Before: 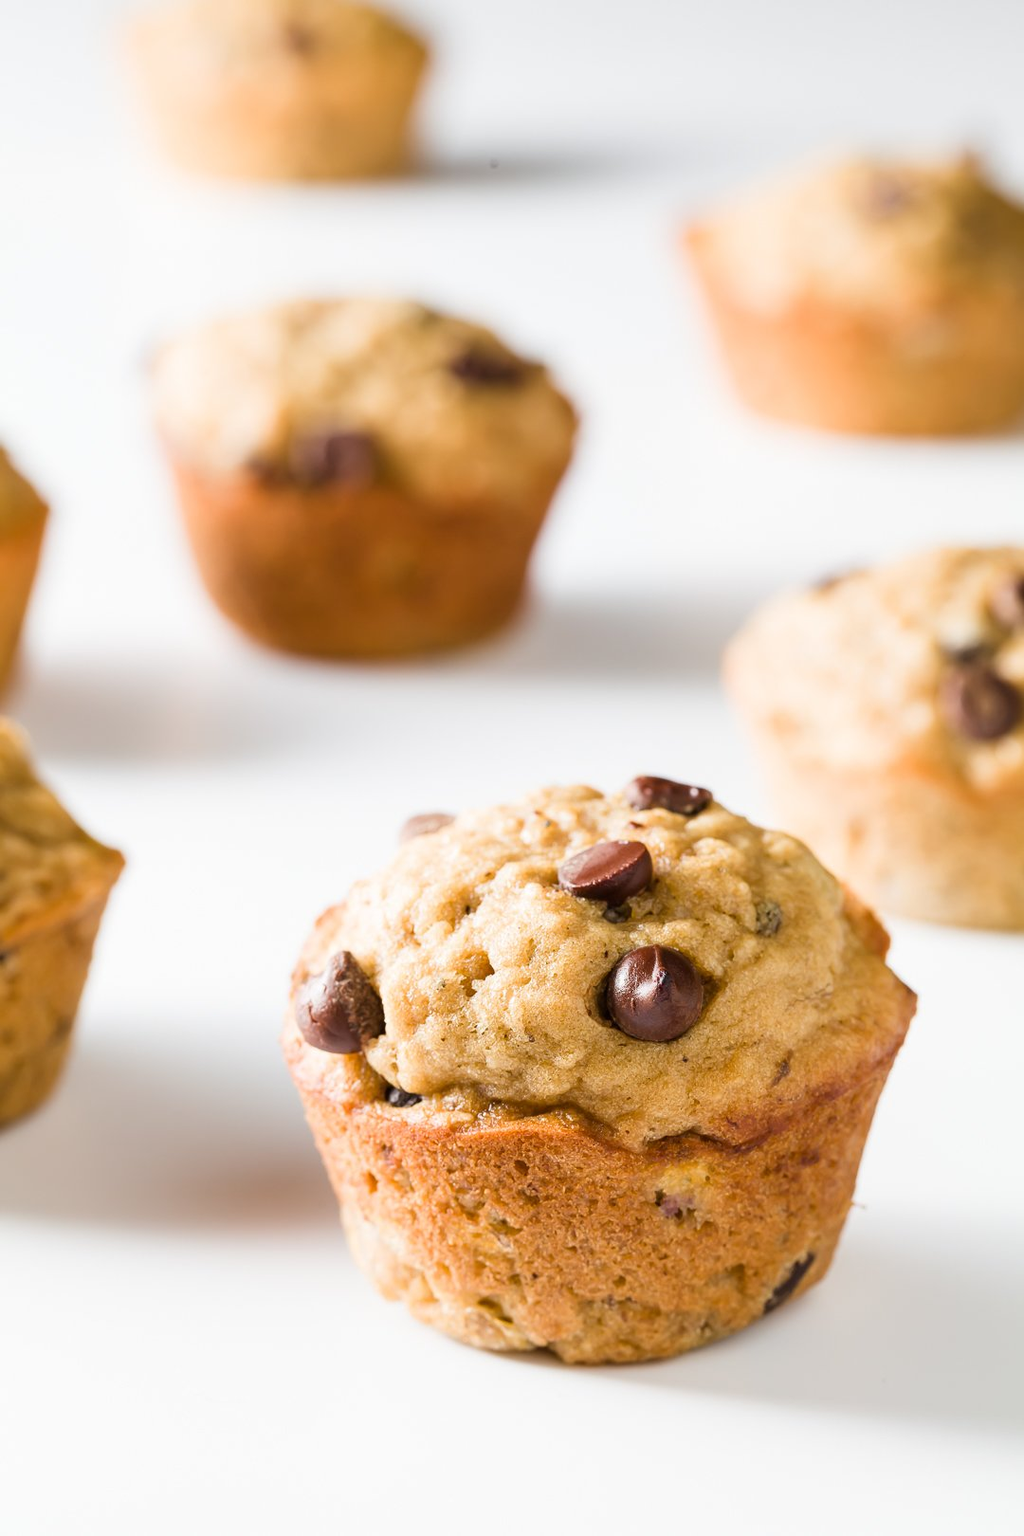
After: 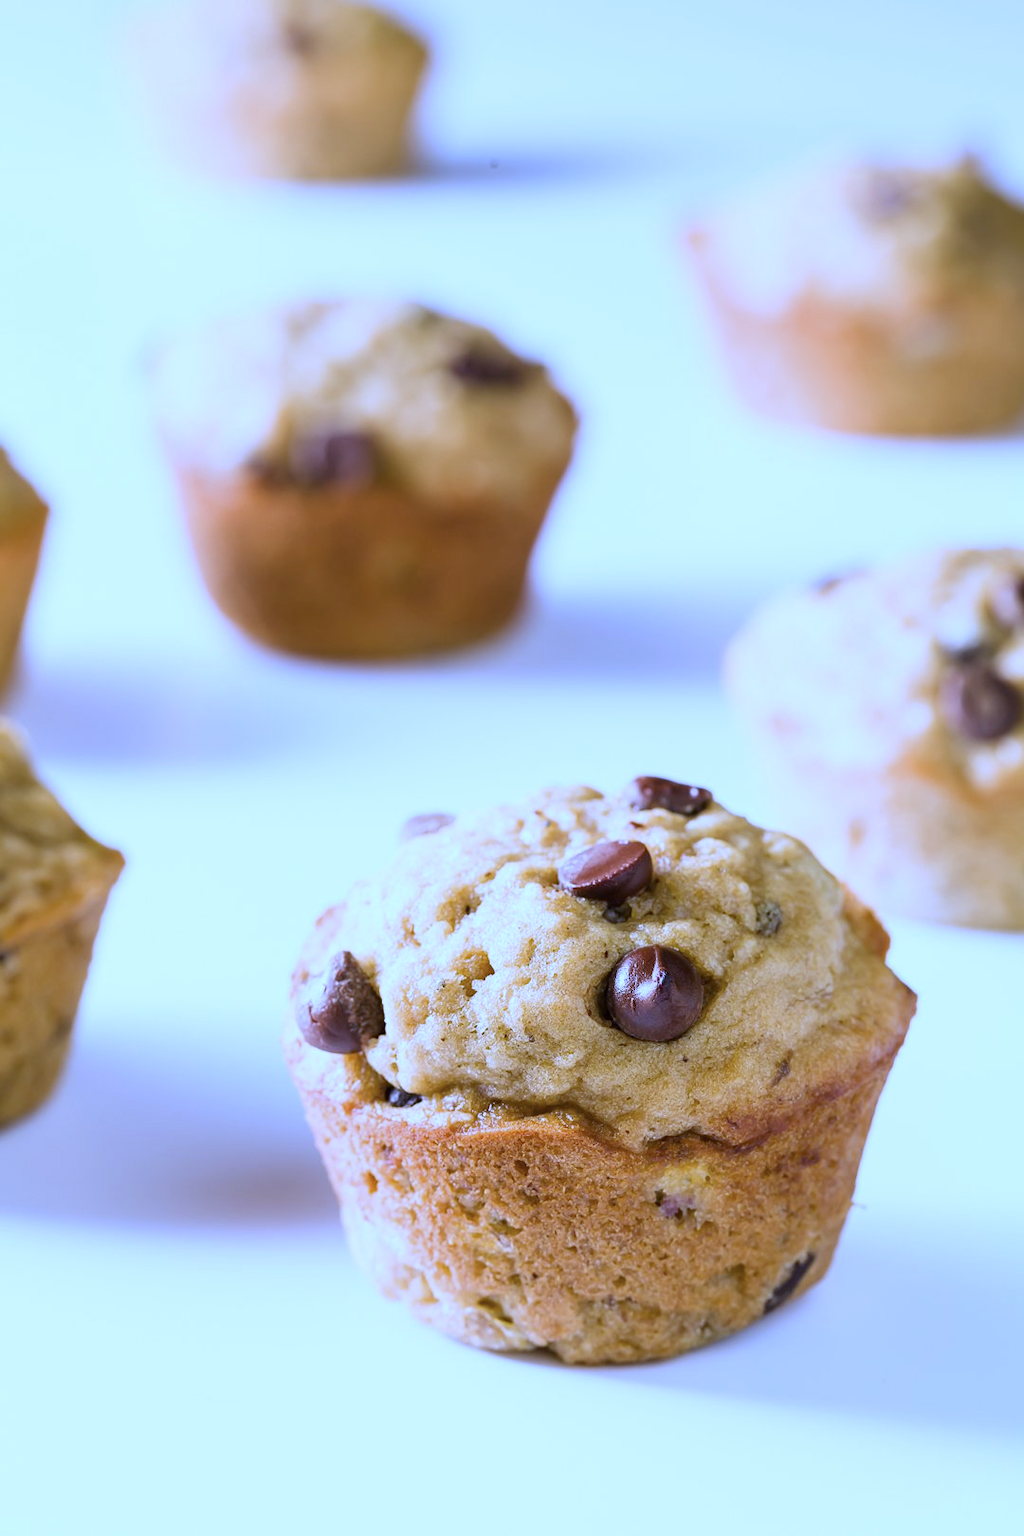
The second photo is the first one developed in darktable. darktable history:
color calibration: illuminant as shot in camera, x 0.377, y 0.392, temperature 4169.3 K, saturation algorithm version 1 (2020)
white balance: red 0.871, blue 1.249
